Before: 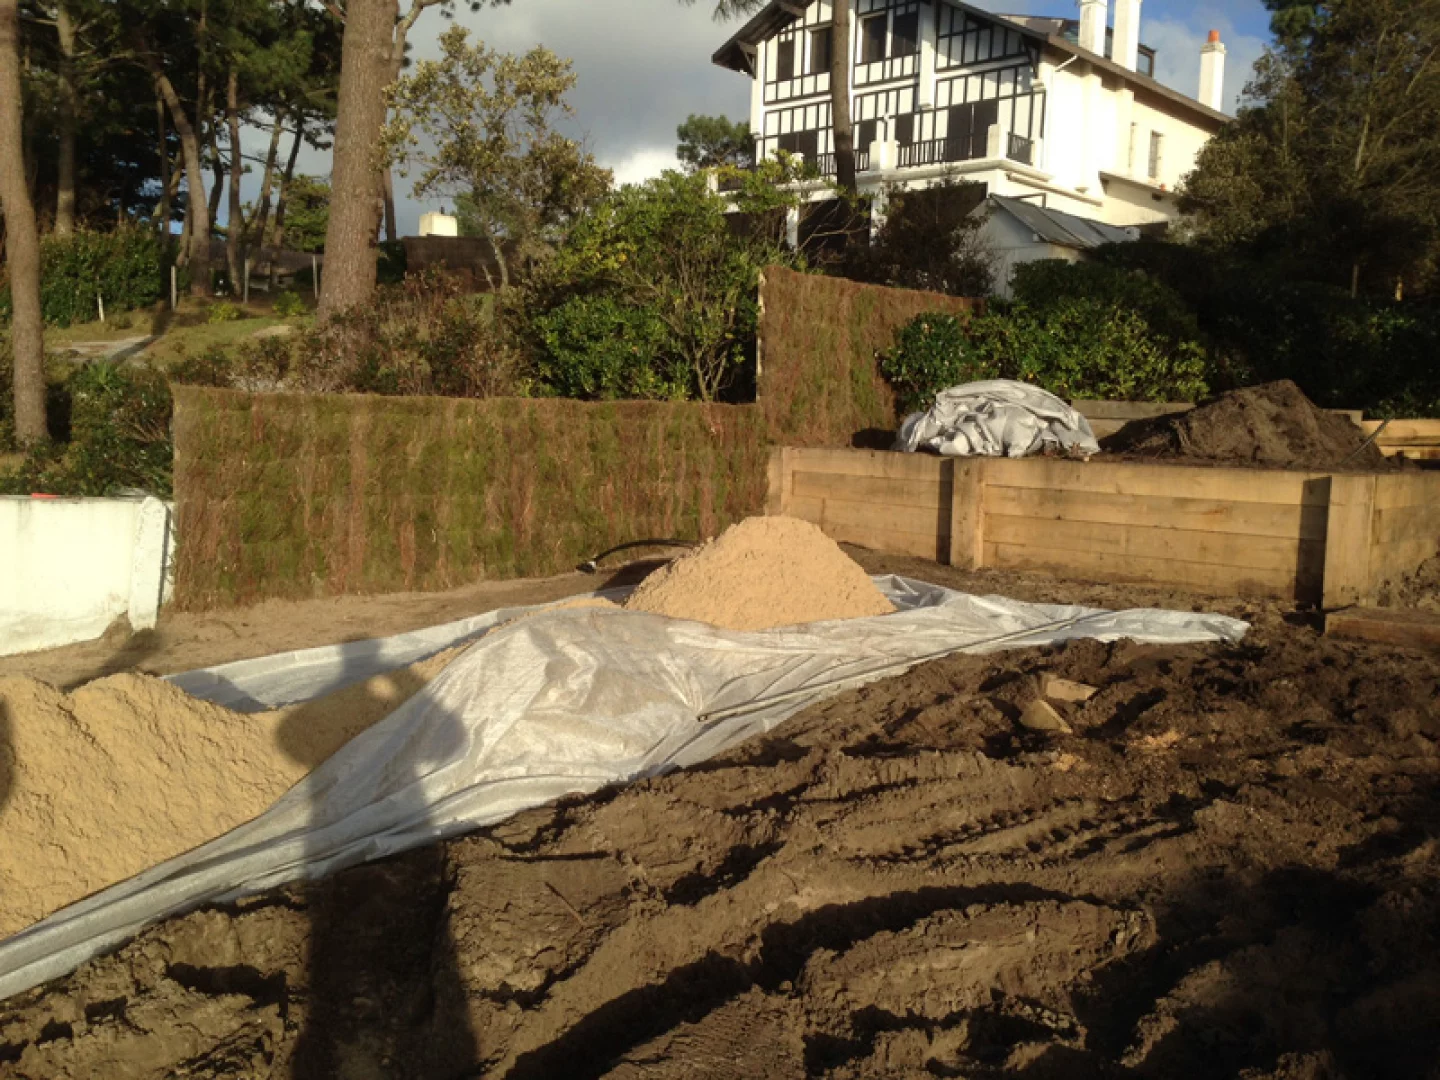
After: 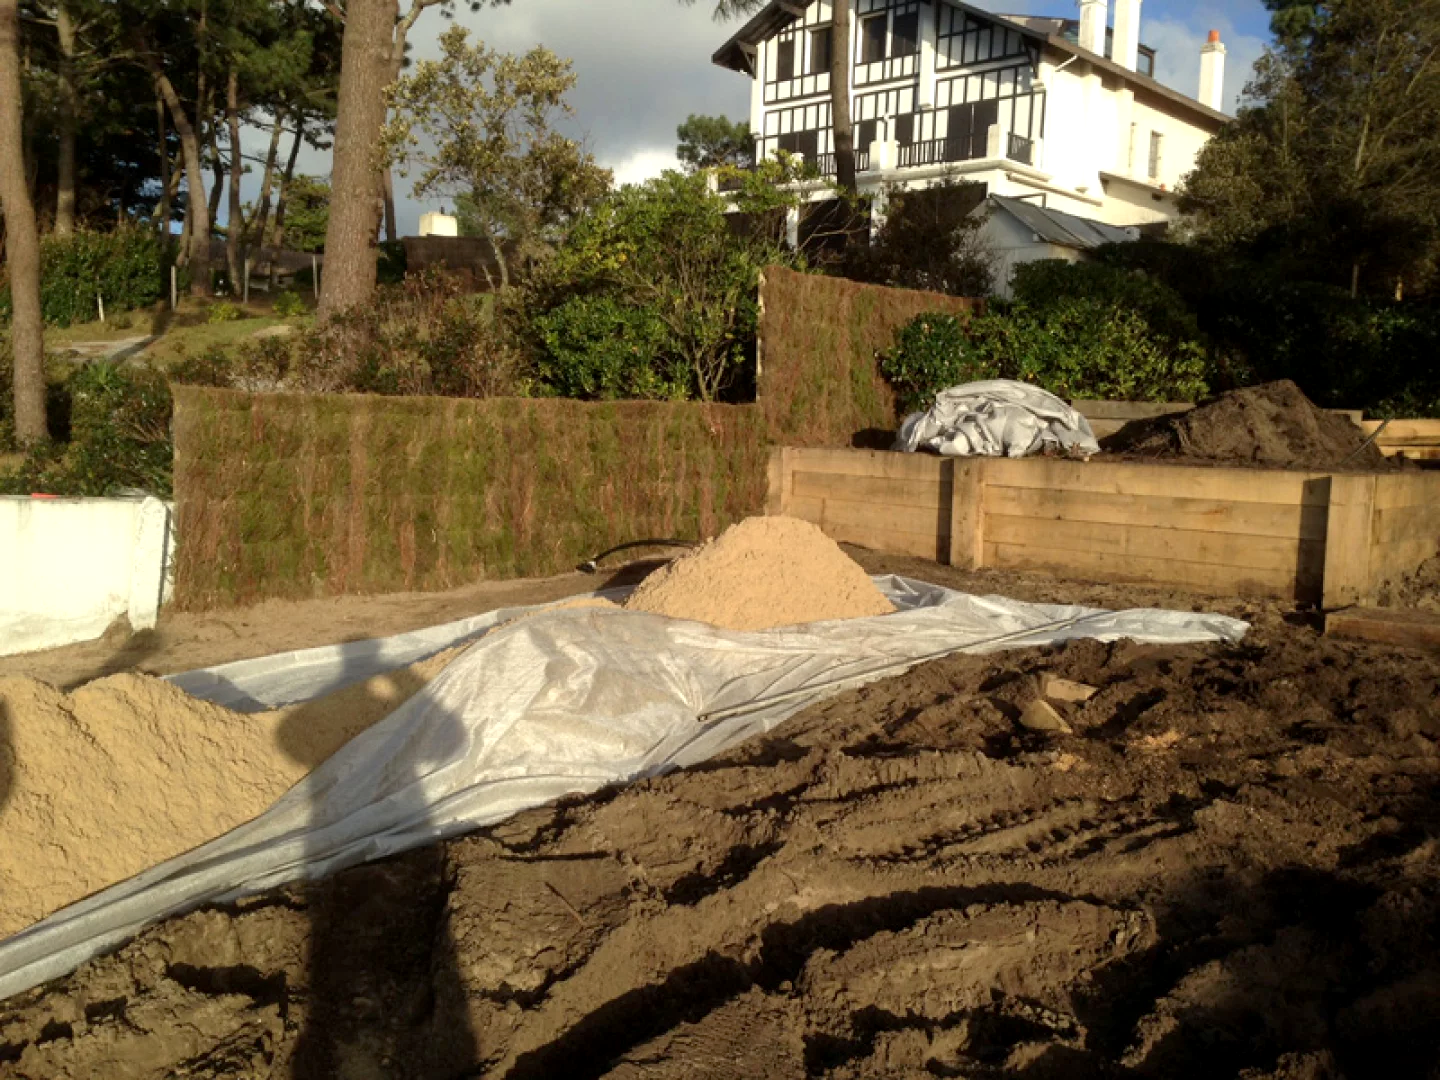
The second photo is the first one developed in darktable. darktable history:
exposure: black level correction 0.003, exposure 0.146 EV, compensate exposure bias true, compensate highlight preservation false
